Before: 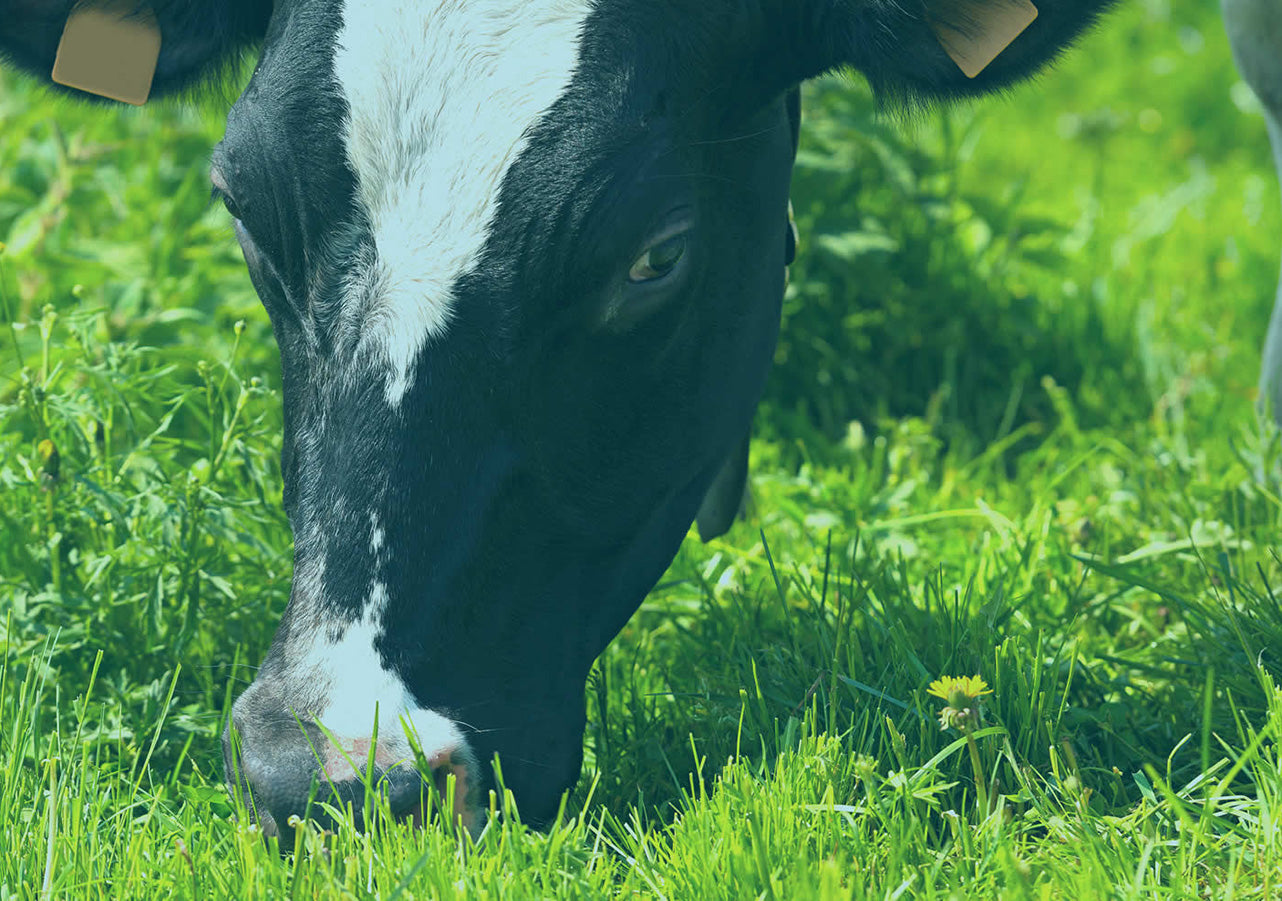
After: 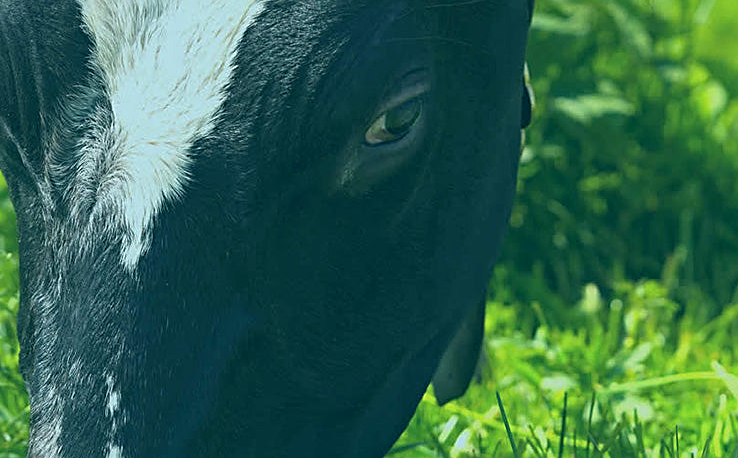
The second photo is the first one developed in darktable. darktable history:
crop: left 20.648%, top 15.206%, right 21.724%, bottom 33.95%
sharpen: on, module defaults
haze removal: compatibility mode true, adaptive false
